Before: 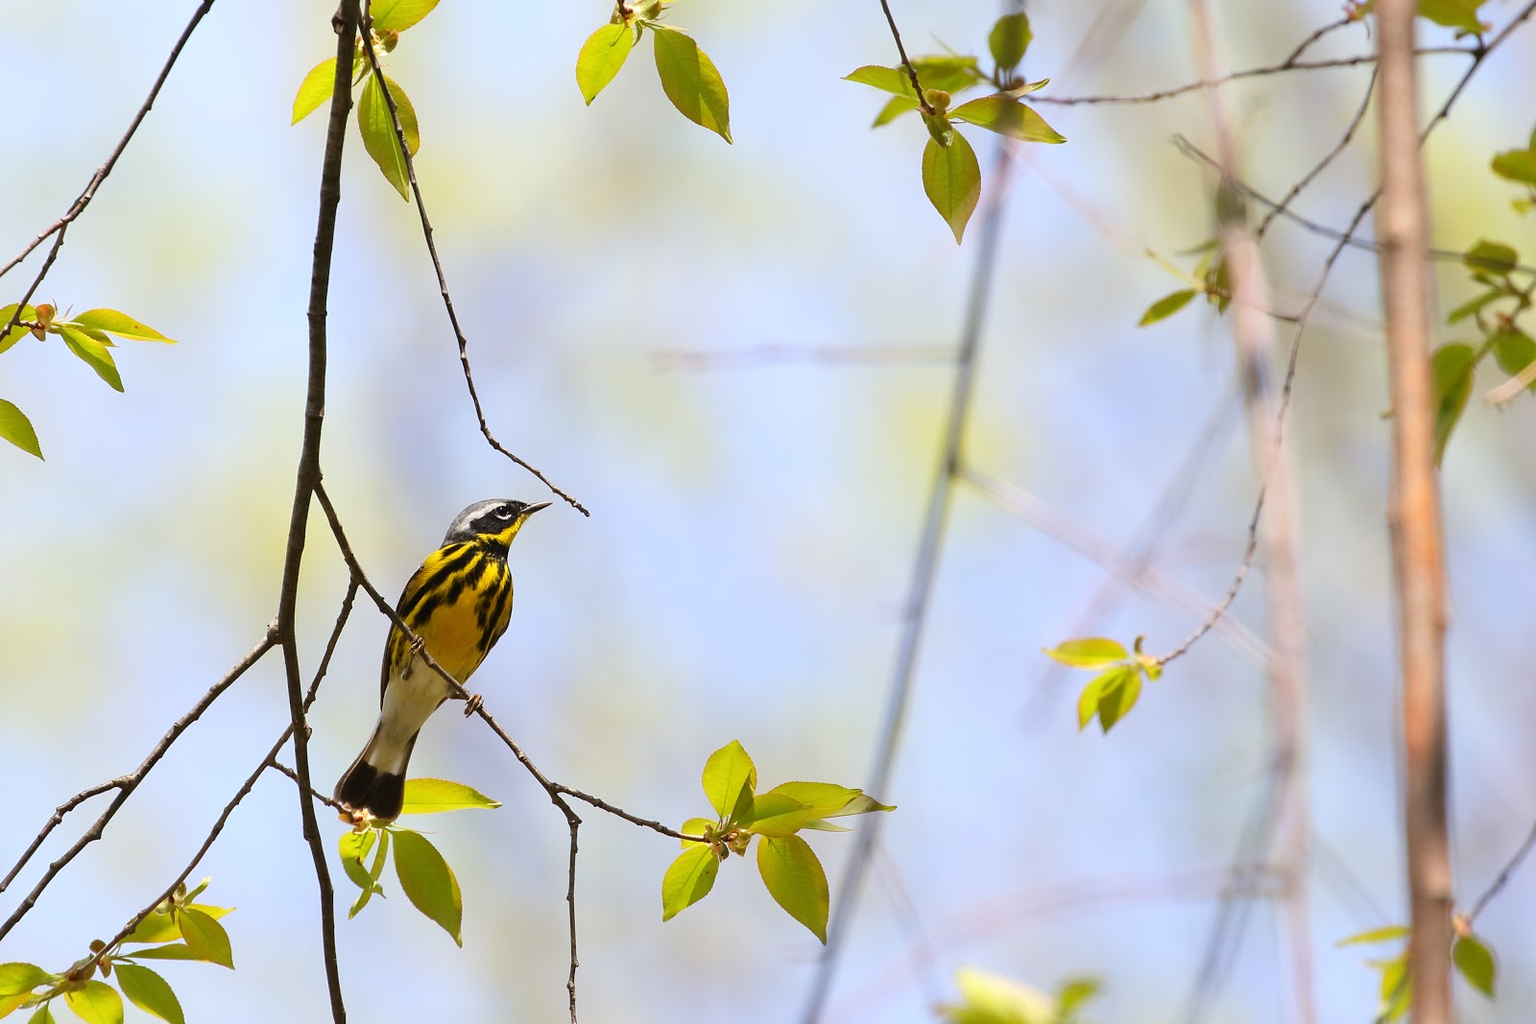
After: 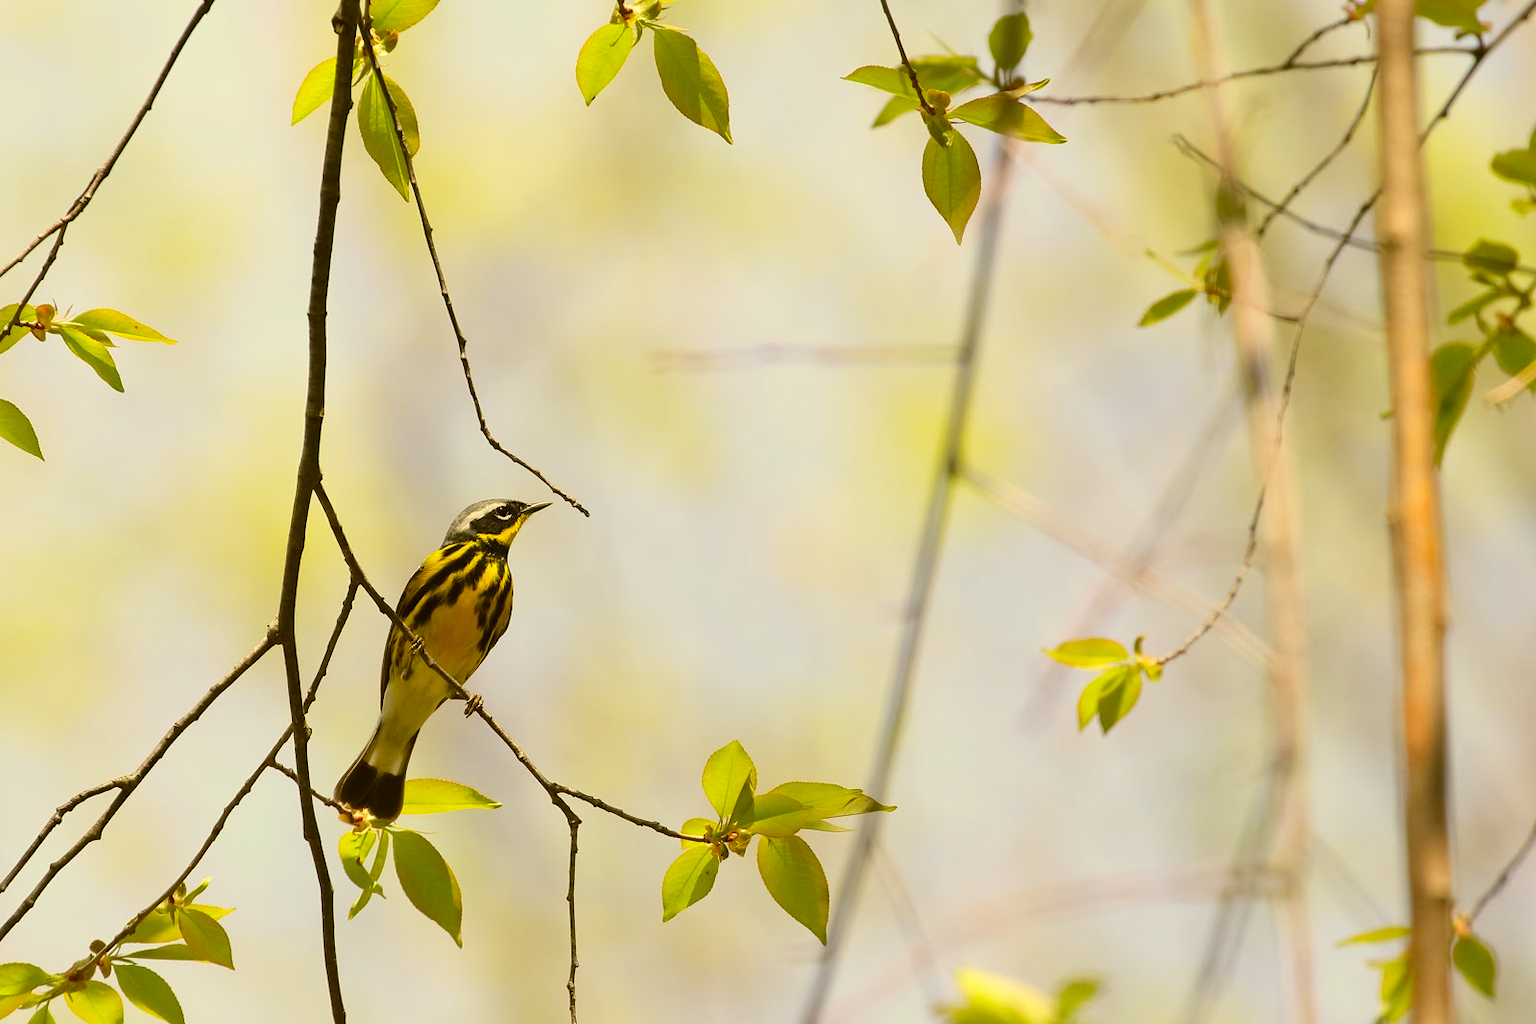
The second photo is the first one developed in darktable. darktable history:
tone equalizer: -7 EV 0.18 EV, -6 EV 0.12 EV, -5 EV 0.08 EV, -4 EV 0.04 EV, -2 EV -0.02 EV, -1 EV -0.04 EV, +0 EV -0.06 EV, luminance estimator HSV value / RGB max
color correction: highlights a* 0.162, highlights b* 29.53, shadows a* -0.162, shadows b* 21.09
